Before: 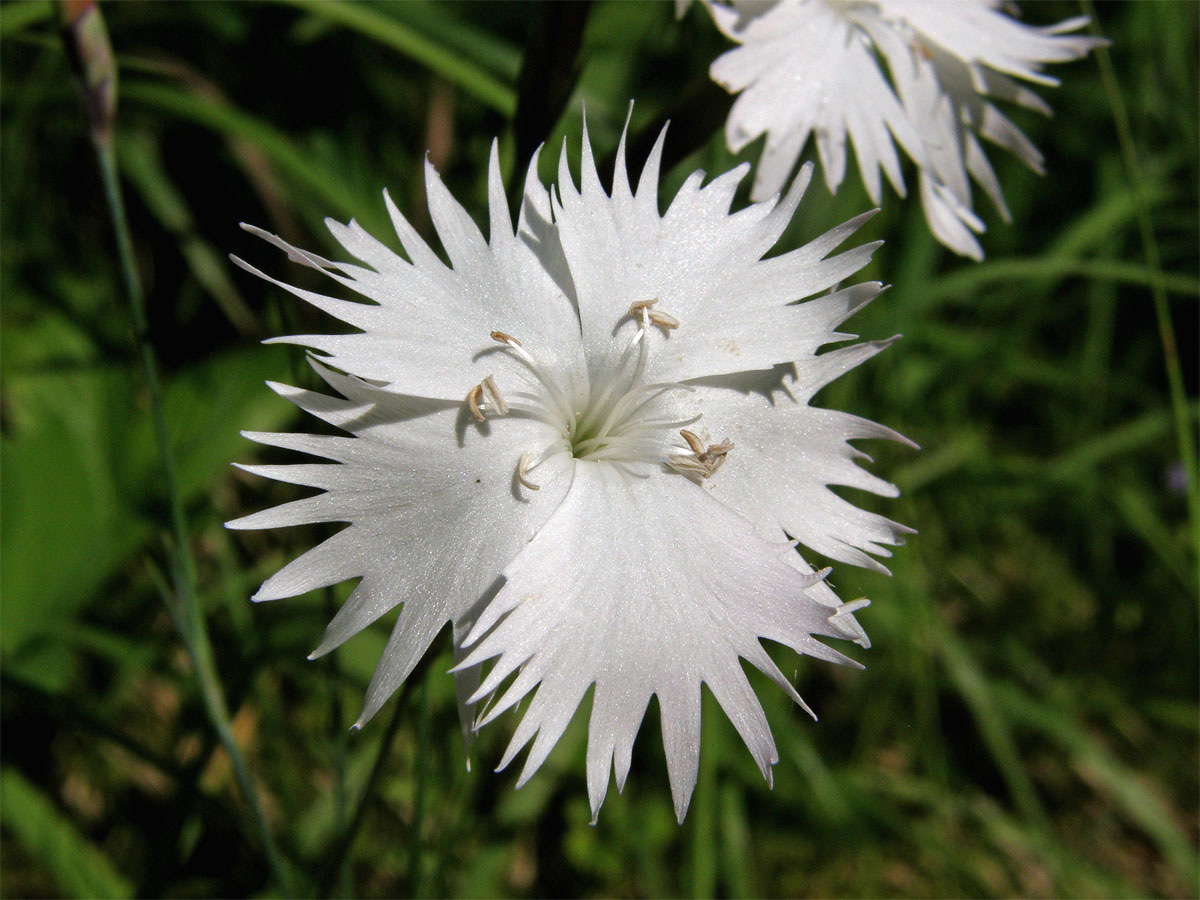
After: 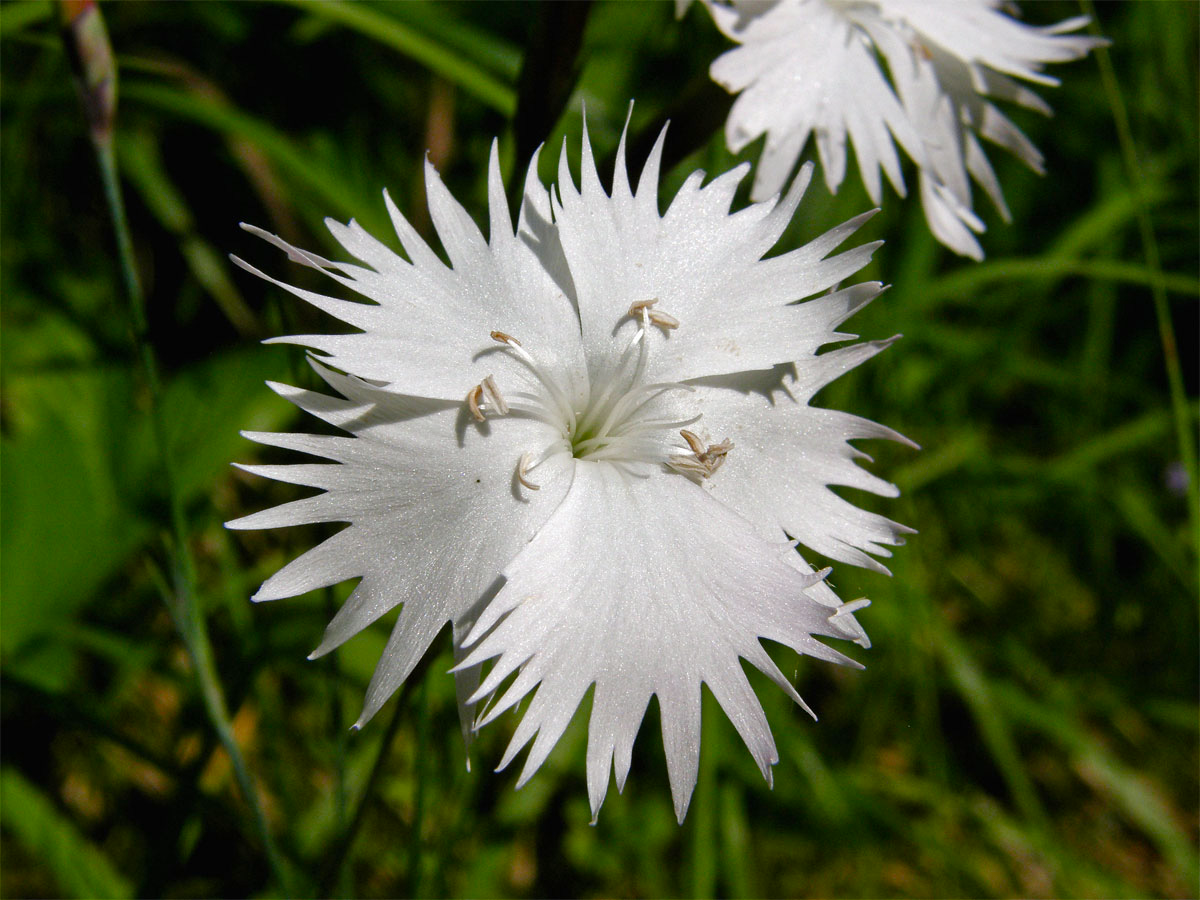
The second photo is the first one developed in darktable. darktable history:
color balance rgb: perceptual saturation grading › global saturation 25.842%, perceptual saturation grading › highlights -50.558%, perceptual saturation grading › shadows 30.88%
